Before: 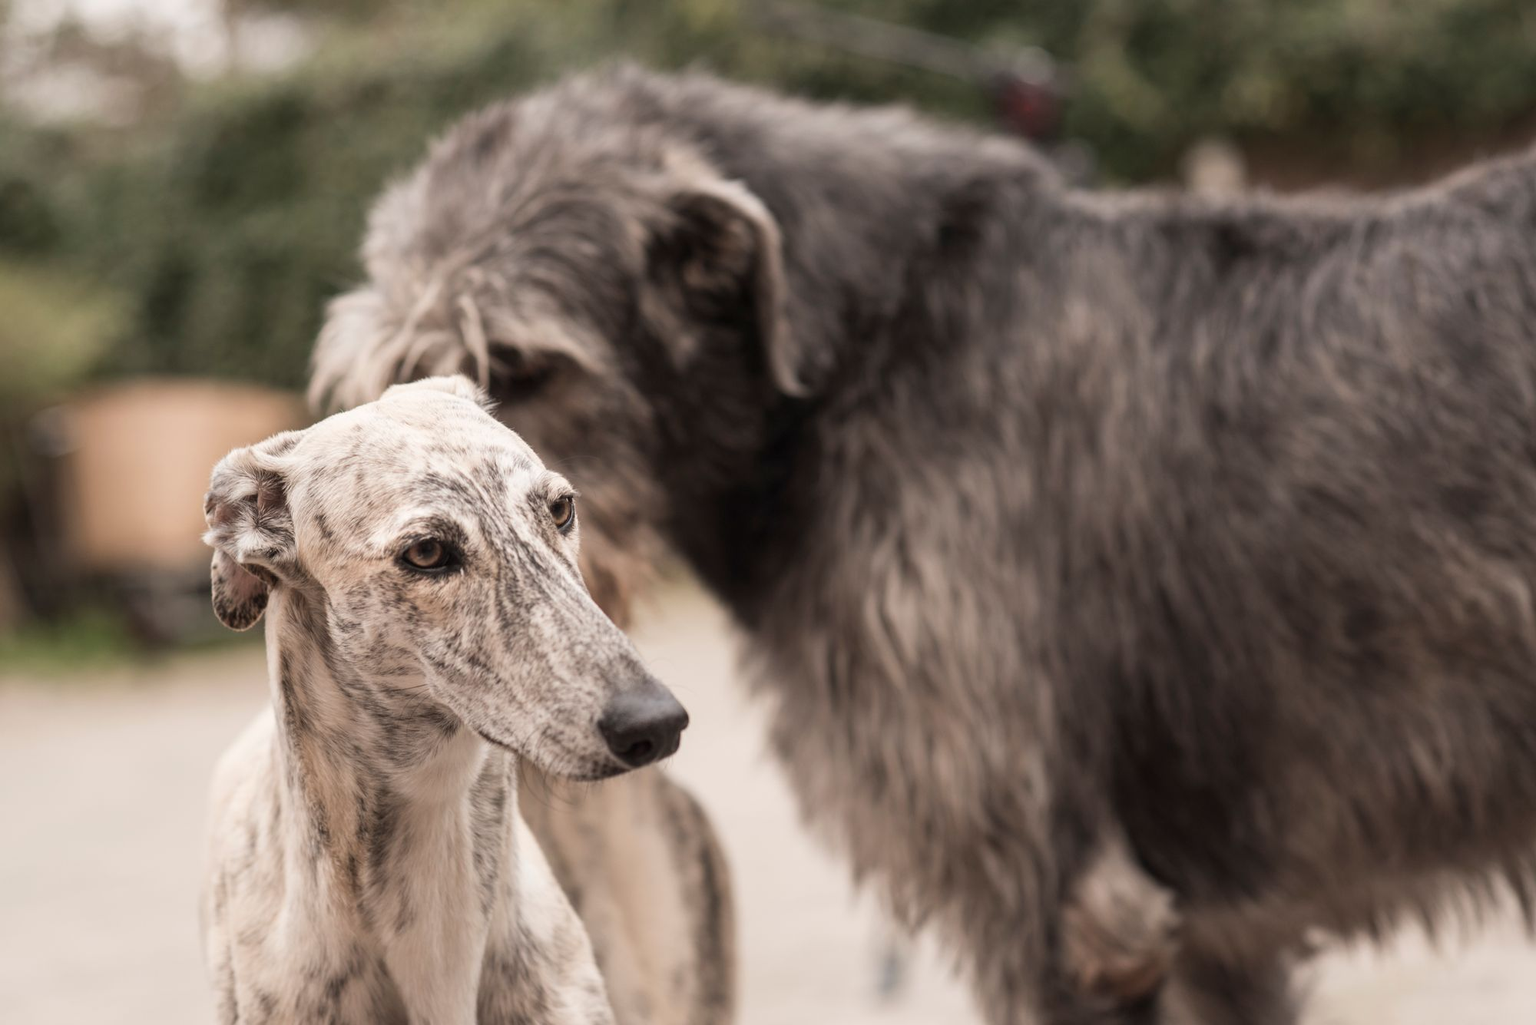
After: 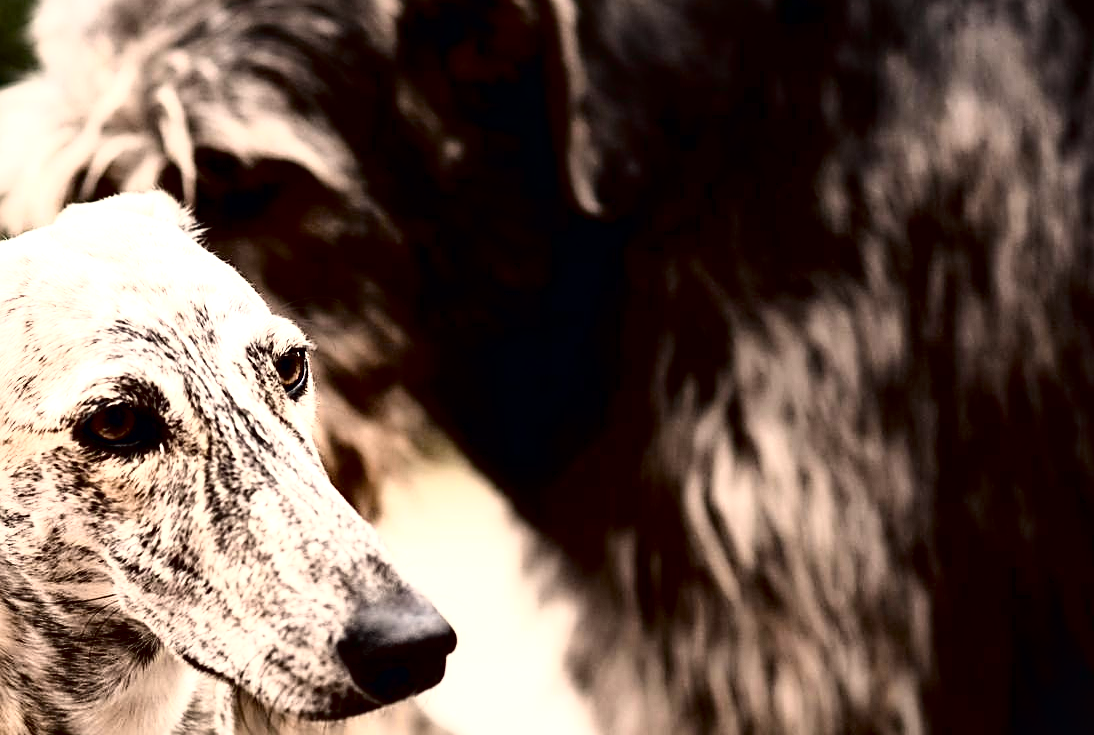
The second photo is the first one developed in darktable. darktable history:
color balance rgb: linear chroma grading › global chroma 49.956%, perceptual saturation grading › global saturation 20%, perceptual saturation grading › highlights -49.728%, perceptual saturation grading › shadows 25.852%, perceptual brilliance grading › global brilliance 14.849%, perceptual brilliance grading › shadows -34.755%, global vibrance 9.584%, contrast 15.194%, saturation formula JzAzBz (2021)
tone curve: curves: ch0 [(0, 0.016) (0.11, 0.039) (0.259, 0.235) (0.383, 0.437) (0.499, 0.597) (0.733, 0.867) (0.843, 0.948) (1, 1)], color space Lab, independent channels, preserve colors none
color correction: highlights a* 2.8, highlights b* 5.01, shadows a* -1.99, shadows b* -4.89, saturation 0.772
sharpen: on, module defaults
local contrast: mode bilateral grid, contrast 99, coarseness 100, detail 165%, midtone range 0.2
crop and rotate: left 22.03%, top 22.314%, right 23.232%, bottom 22.613%
contrast brightness saturation: contrast 0.189, brightness -0.11, saturation 0.21
